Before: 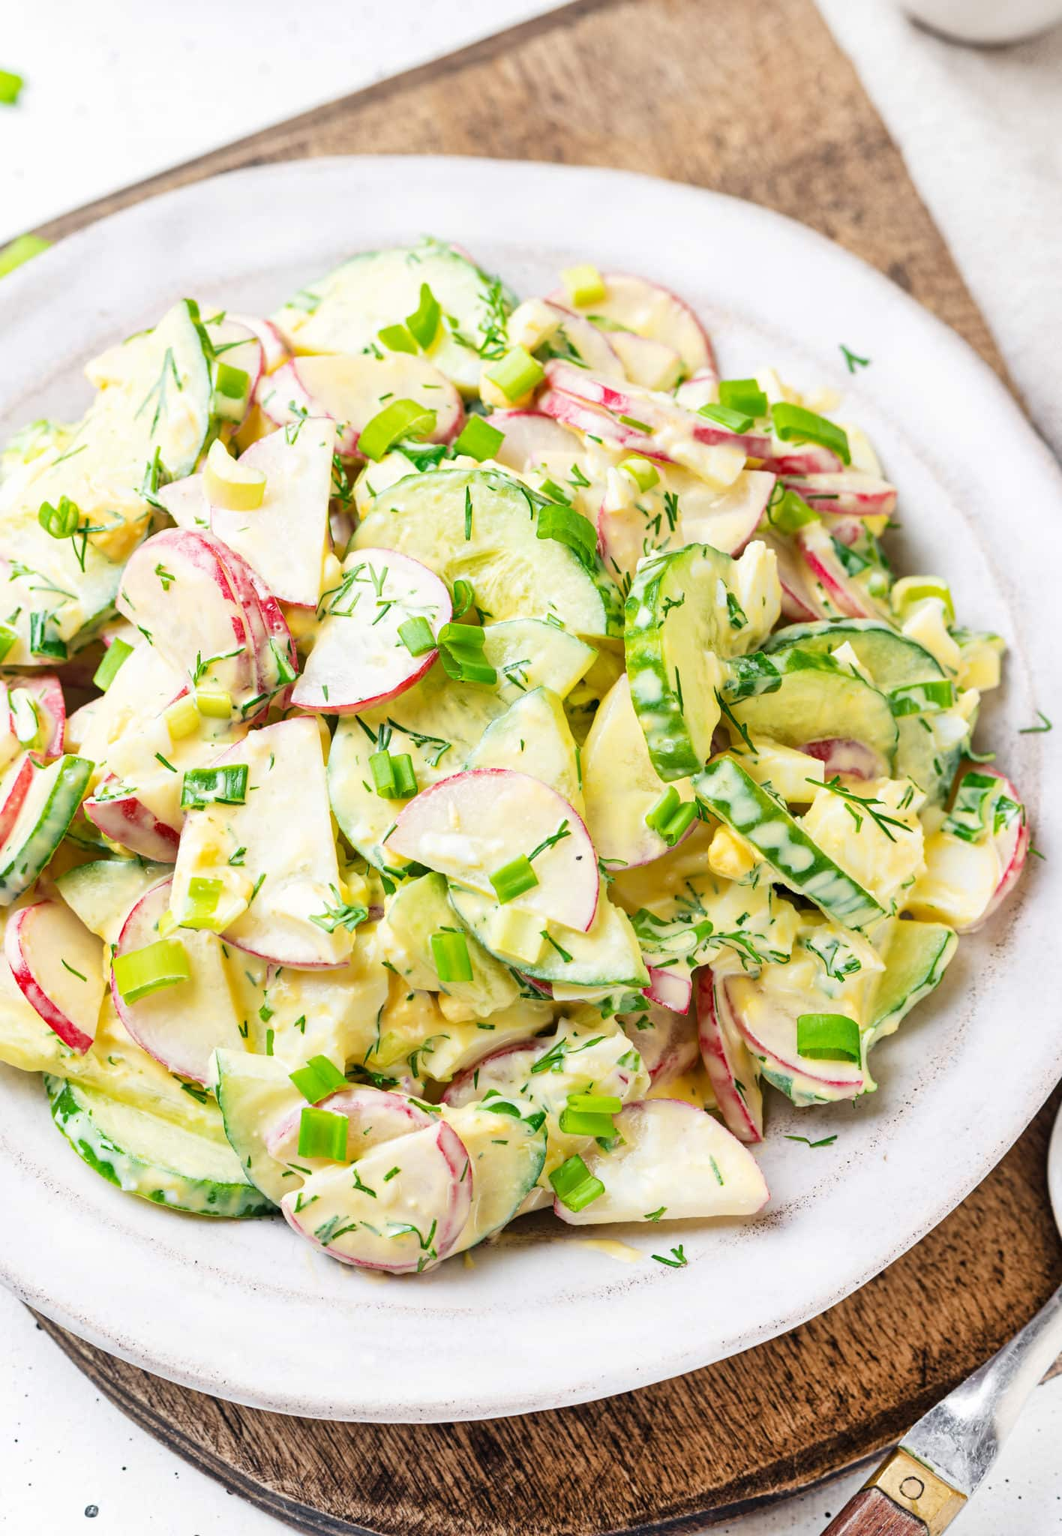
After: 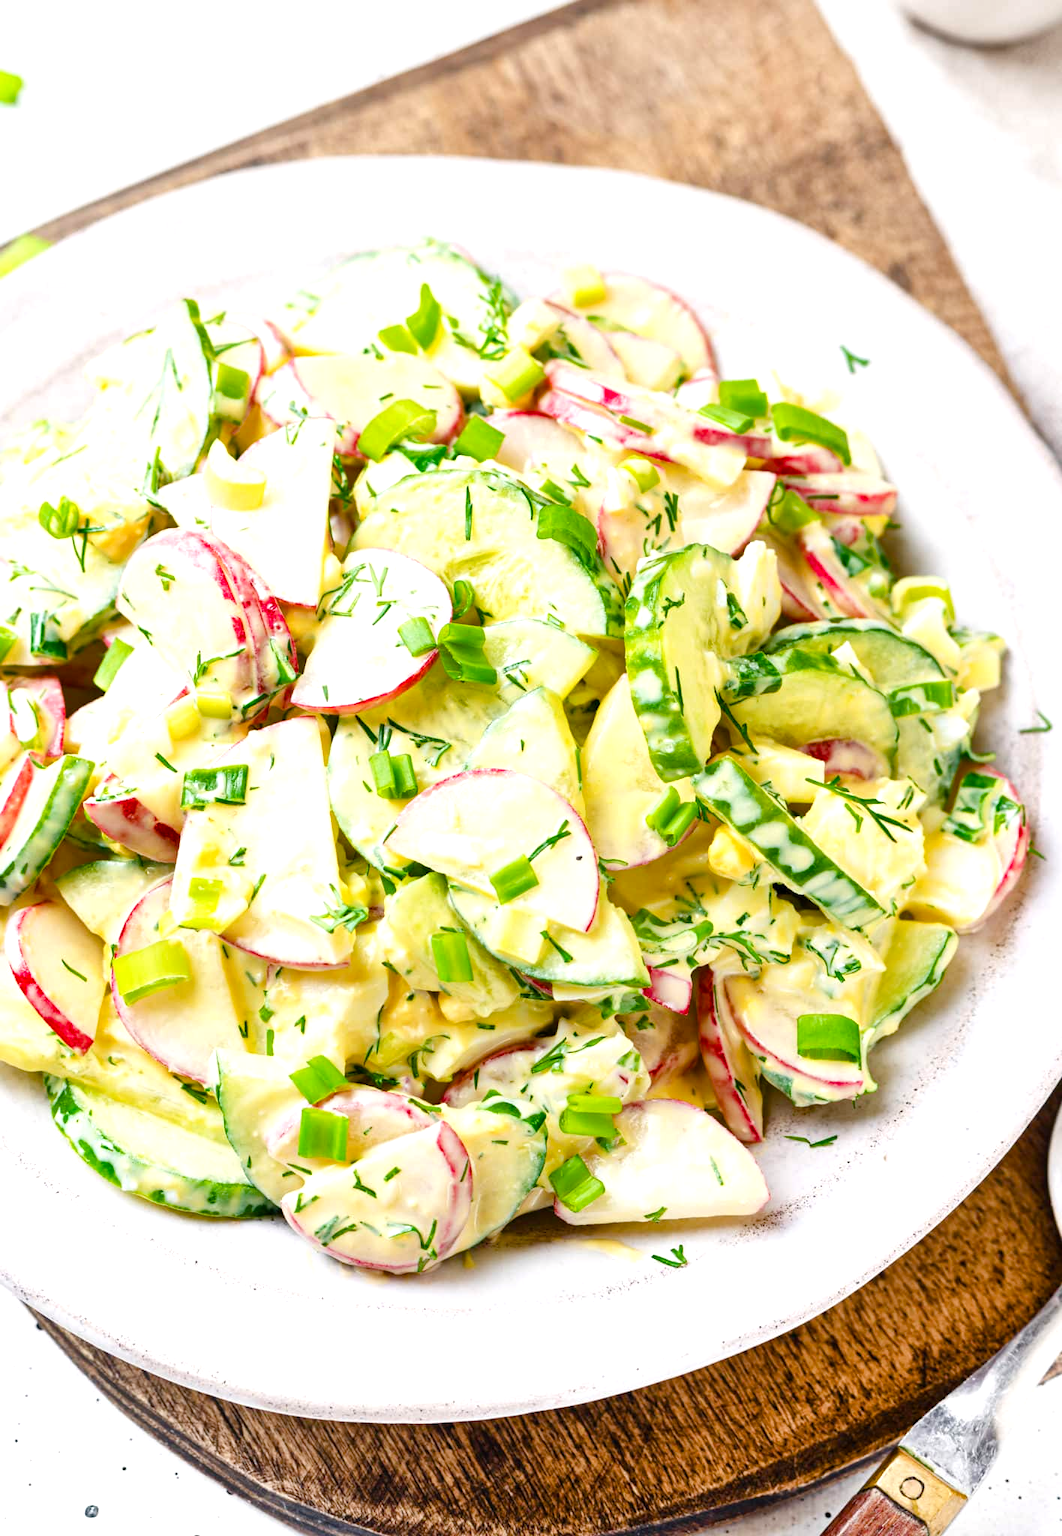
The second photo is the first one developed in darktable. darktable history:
color balance rgb: highlights gain › chroma 0.122%, highlights gain › hue 330.29°, perceptual saturation grading › global saturation 20%, perceptual saturation grading › highlights -24.846%, perceptual saturation grading › shadows 49.552%, perceptual brilliance grading › highlights 9.457%, perceptual brilliance grading › mid-tones 5.197%
